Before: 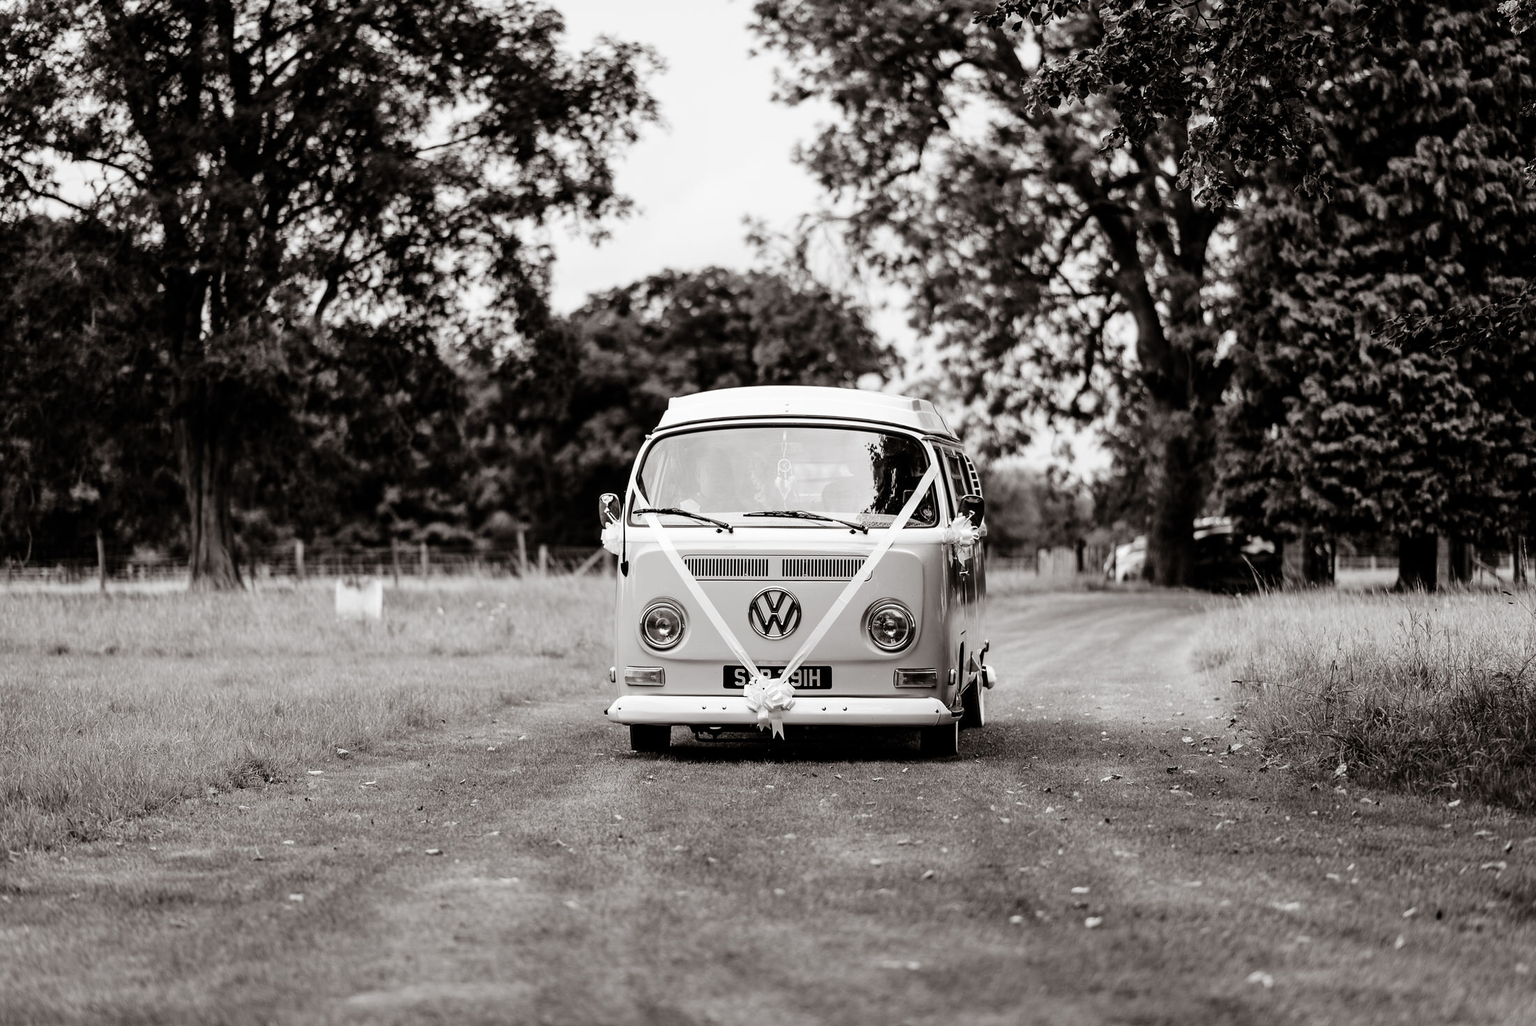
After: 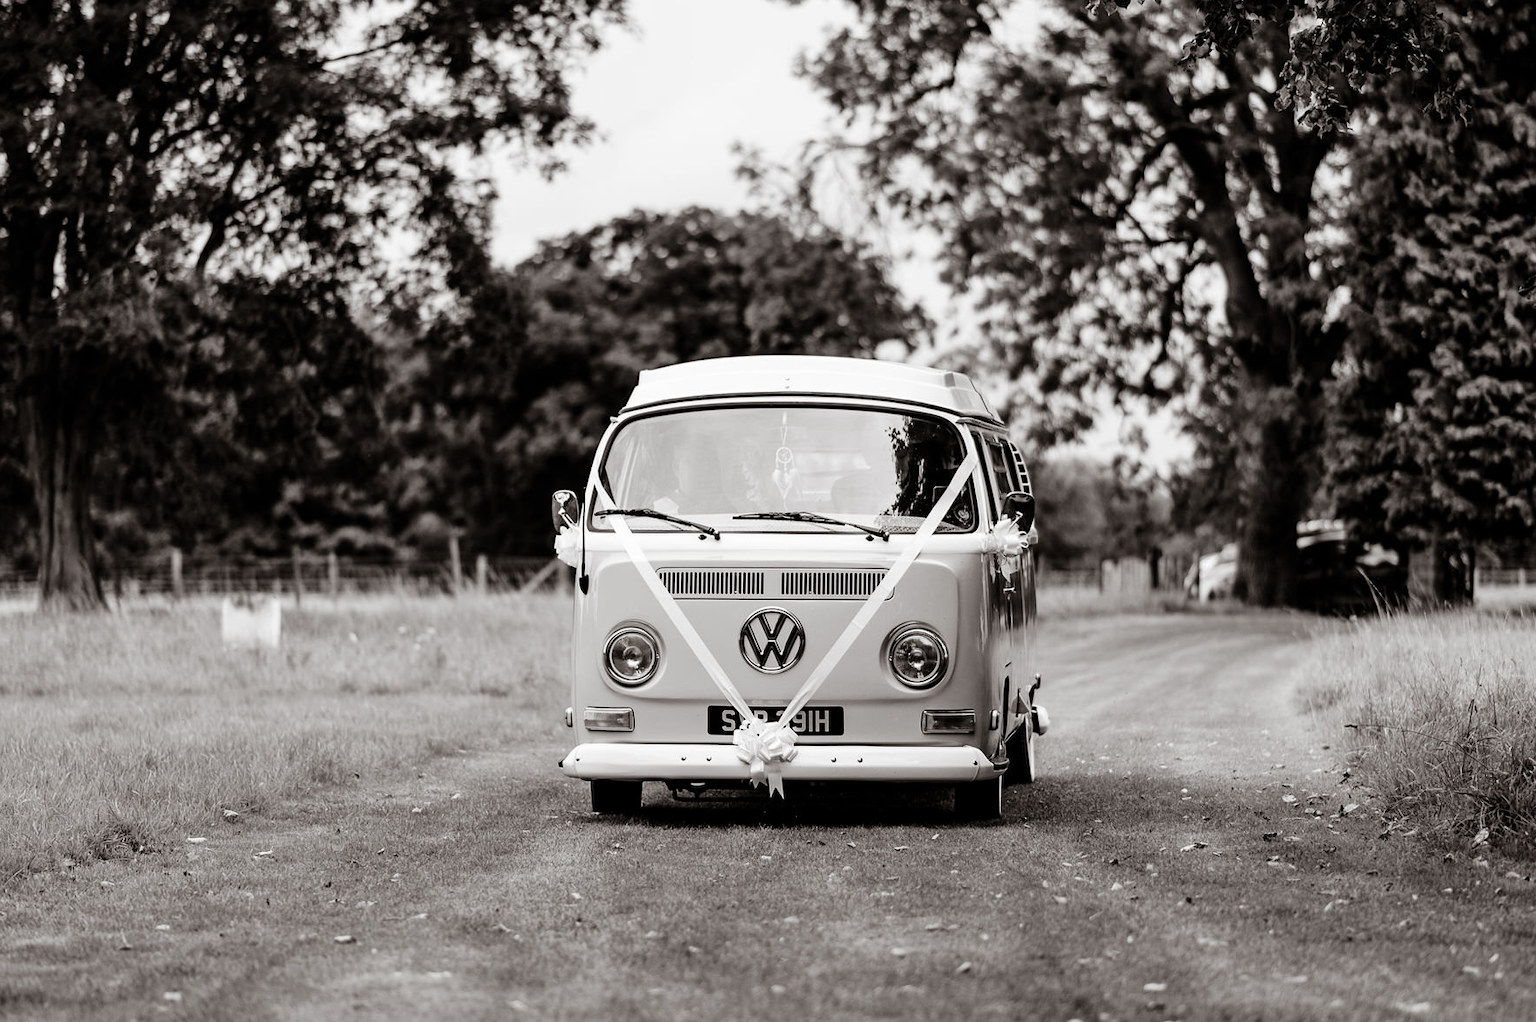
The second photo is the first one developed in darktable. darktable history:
crop and rotate: left 10.319%, top 9.962%, right 9.826%, bottom 10.405%
